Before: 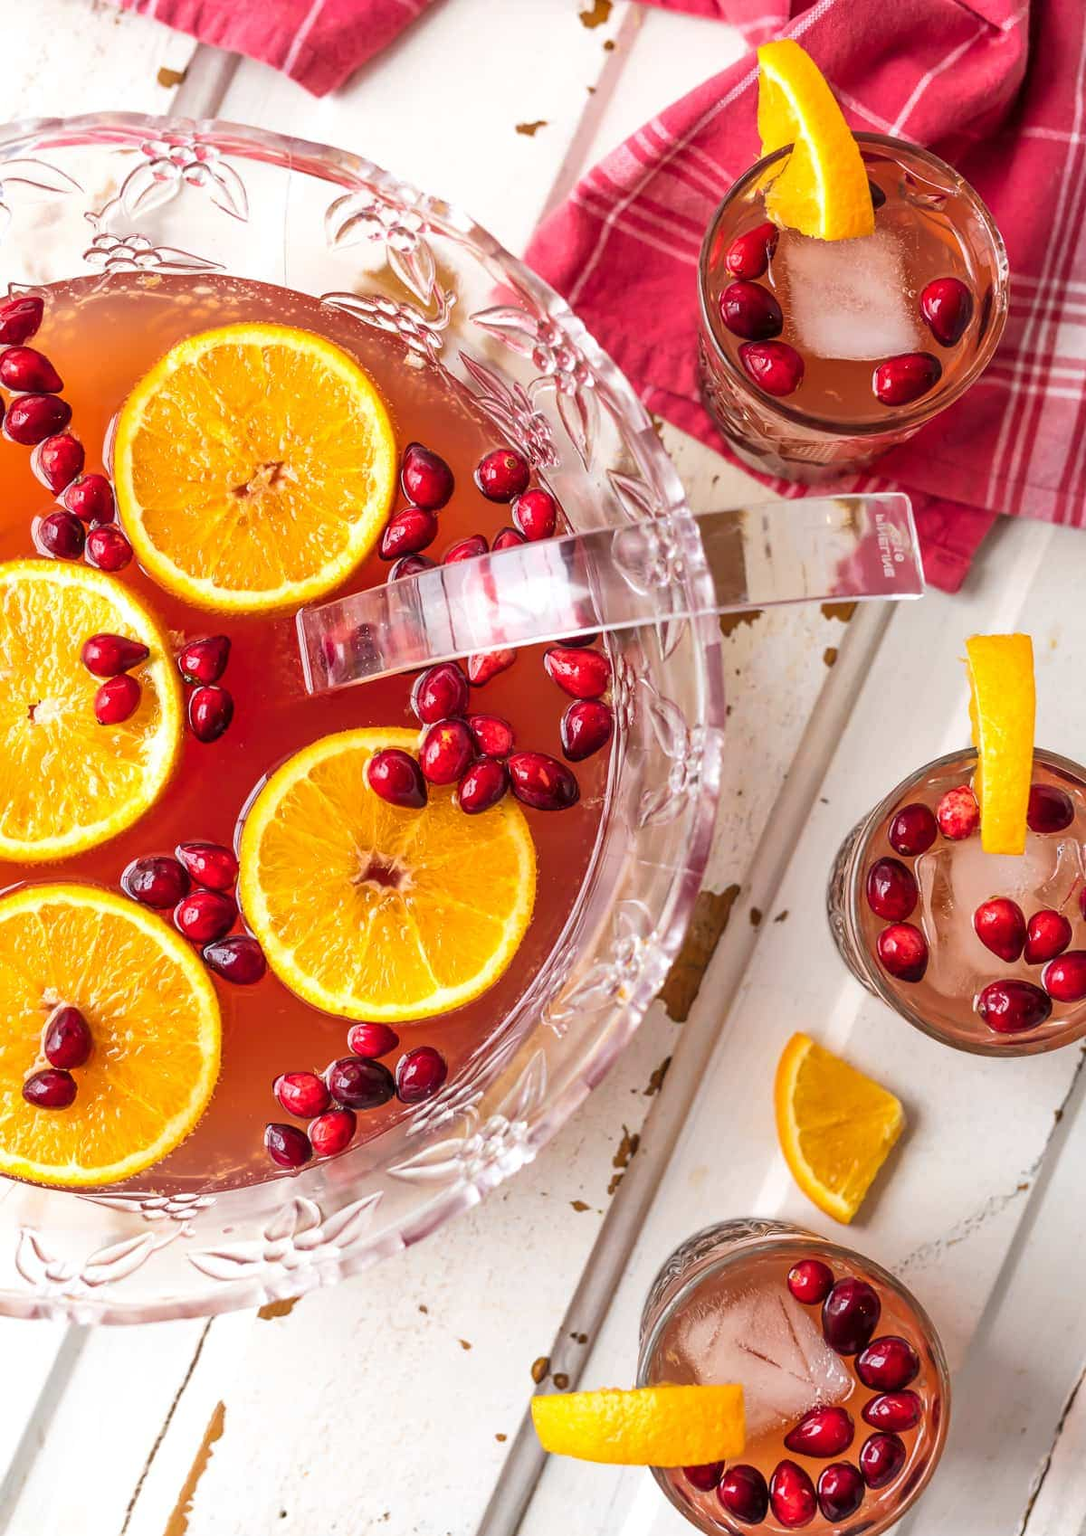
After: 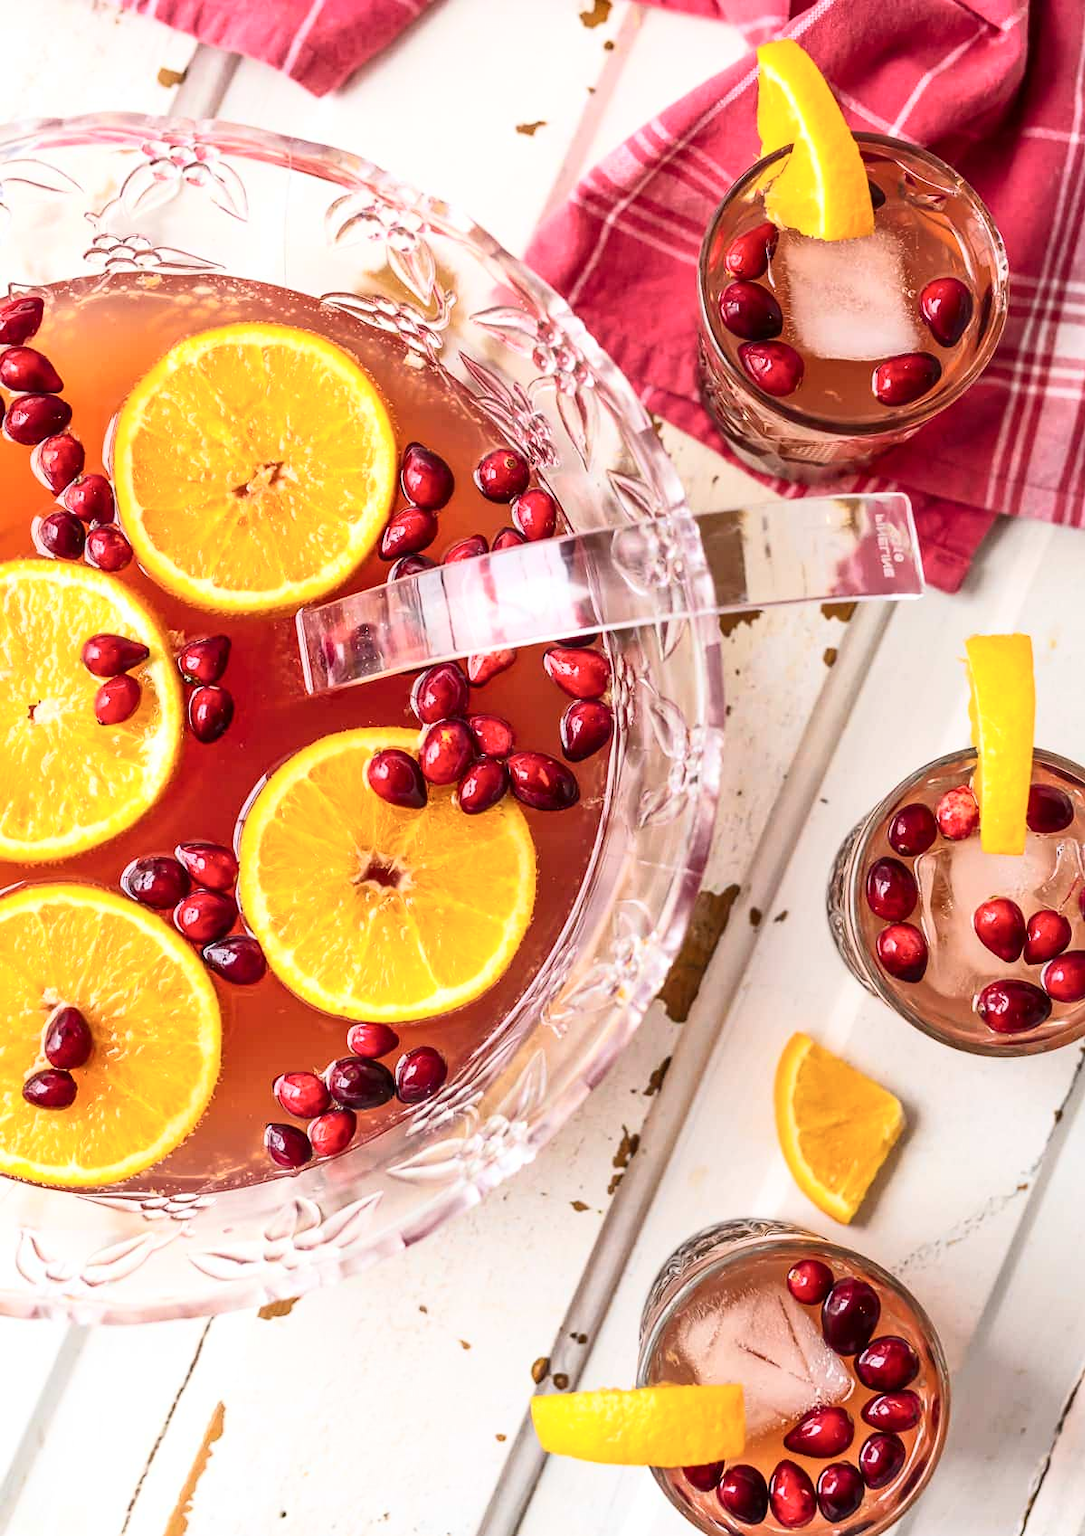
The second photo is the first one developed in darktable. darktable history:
contrast brightness saturation: contrast 0.245, brightness 0.091
